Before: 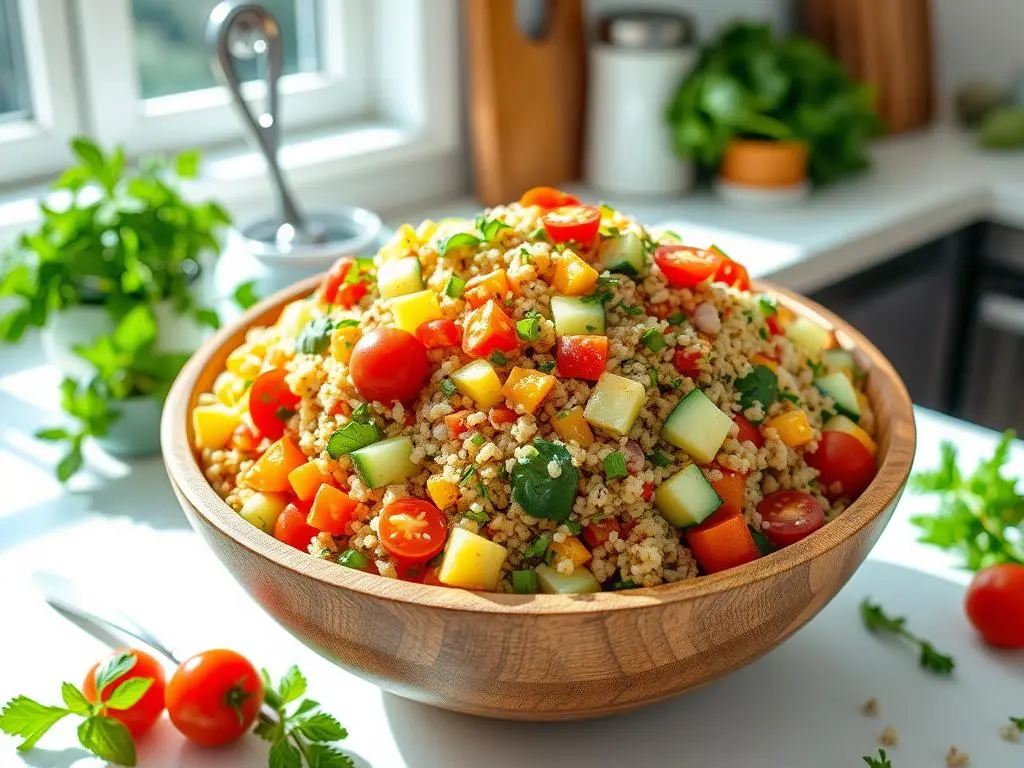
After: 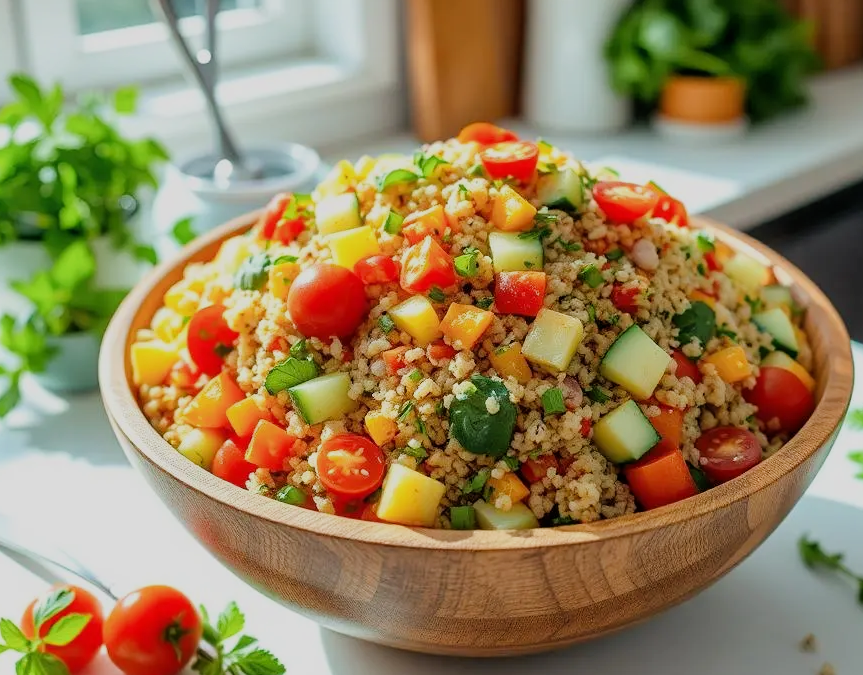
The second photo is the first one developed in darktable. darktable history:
filmic rgb: black relative exposure -8.02 EV, white relative exposure 3.98 EV, hardness 4.13, contrast 0.994
crop: left 6.122%, top 8.386%, right 9.545%, bottom 3.605%
